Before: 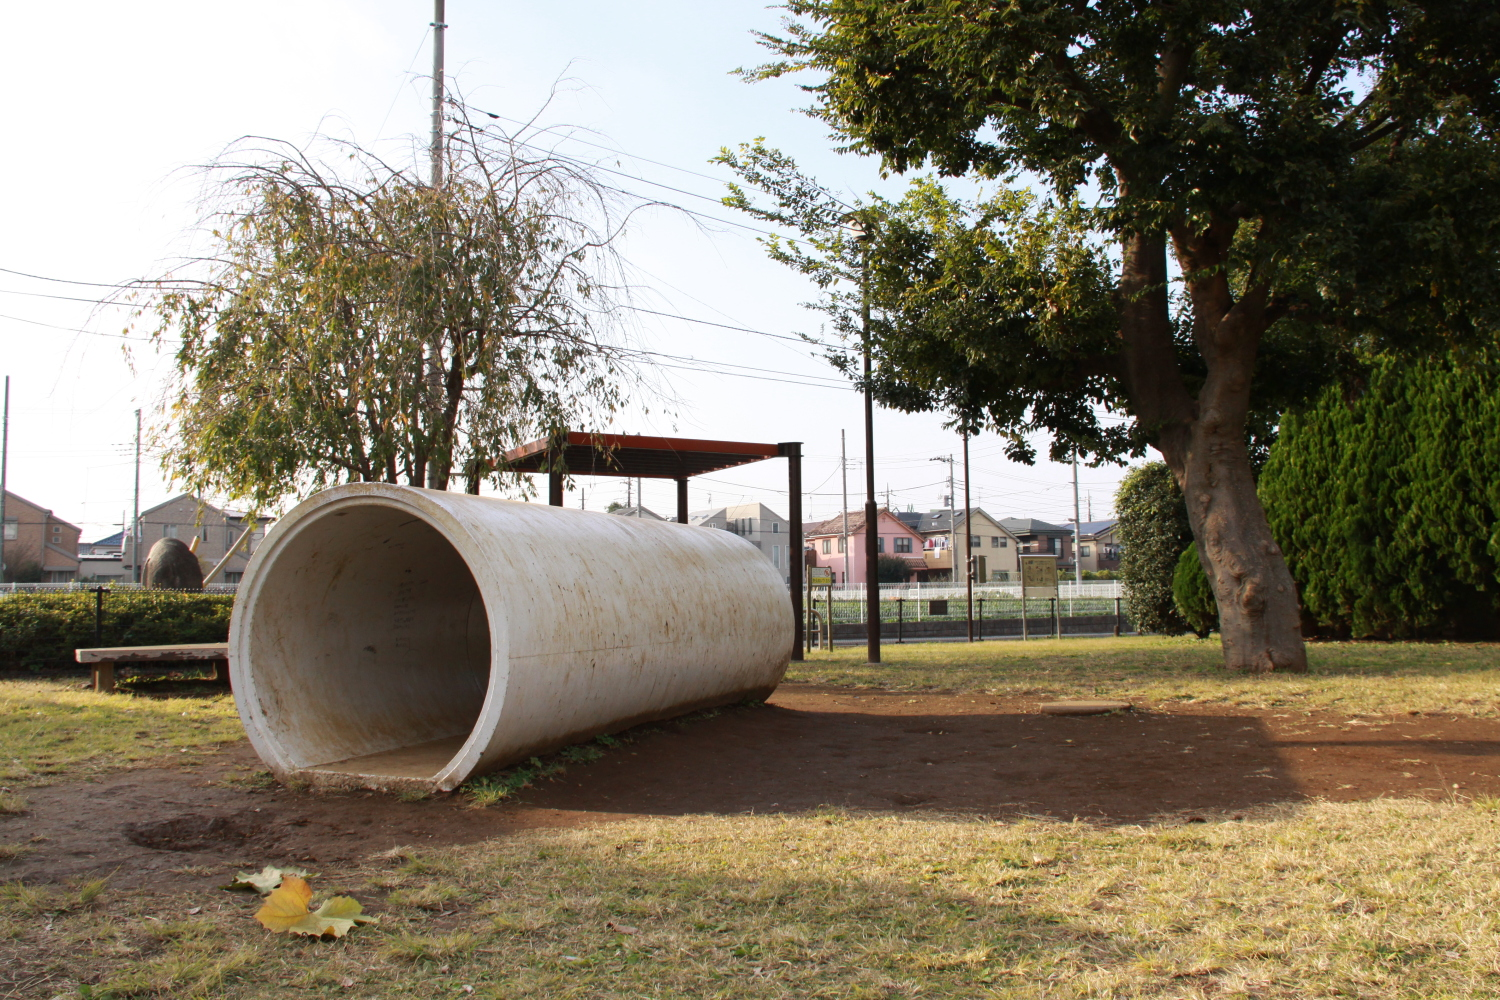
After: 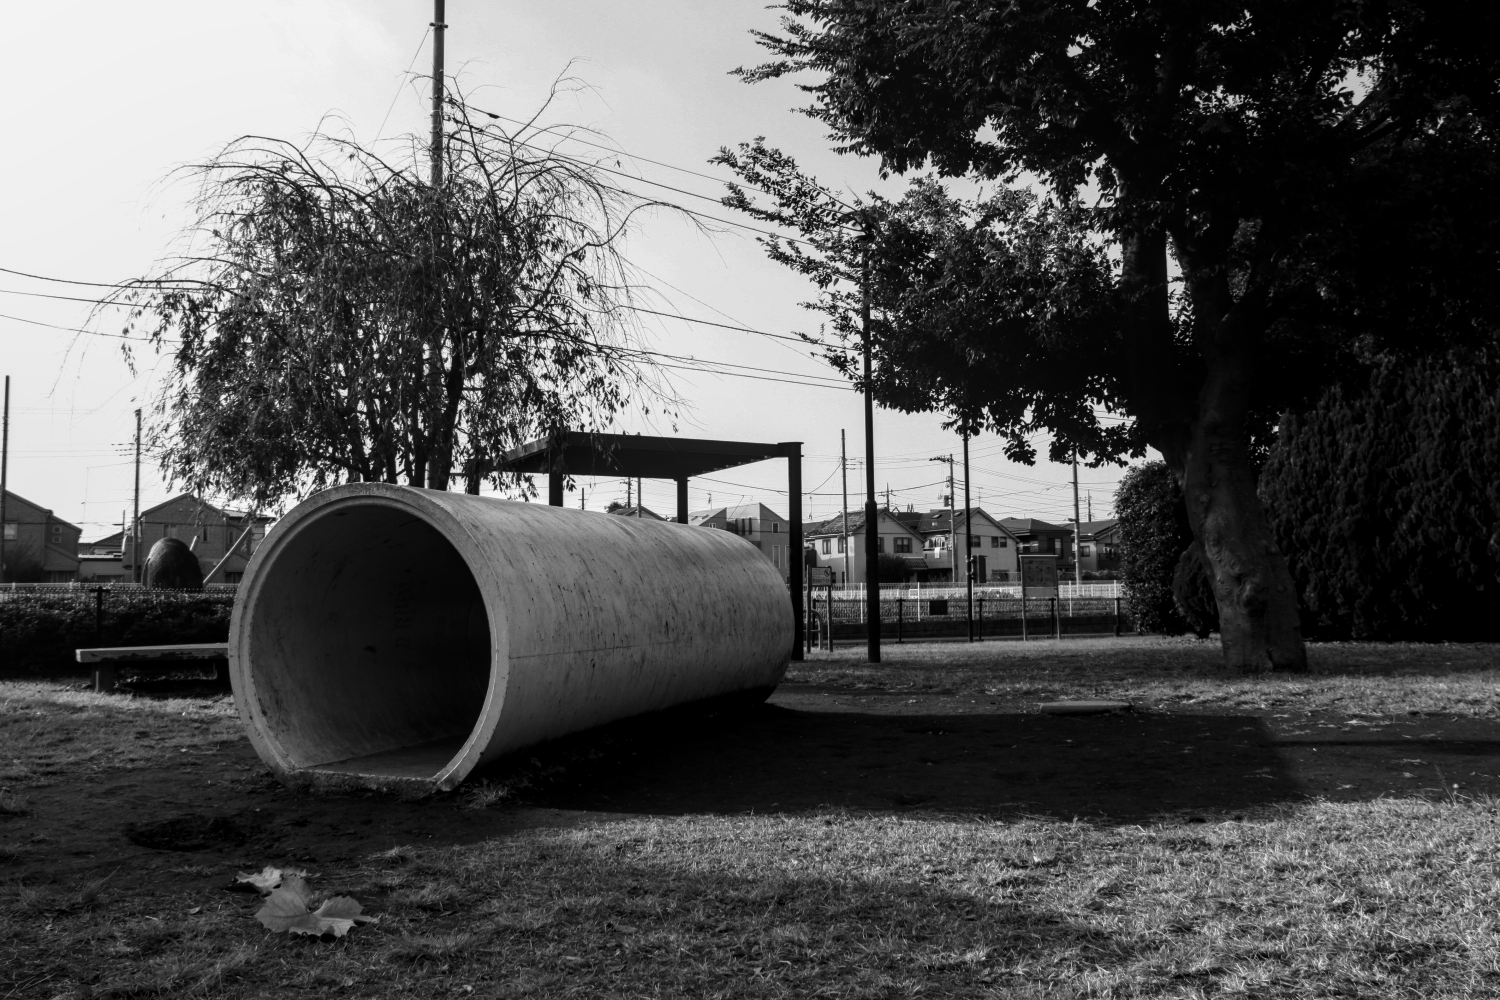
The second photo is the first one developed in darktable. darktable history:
local contrast: on, module defaults
contrast brightness saturation: contrast -0.036, brightness -0.601, saturation -0.996
